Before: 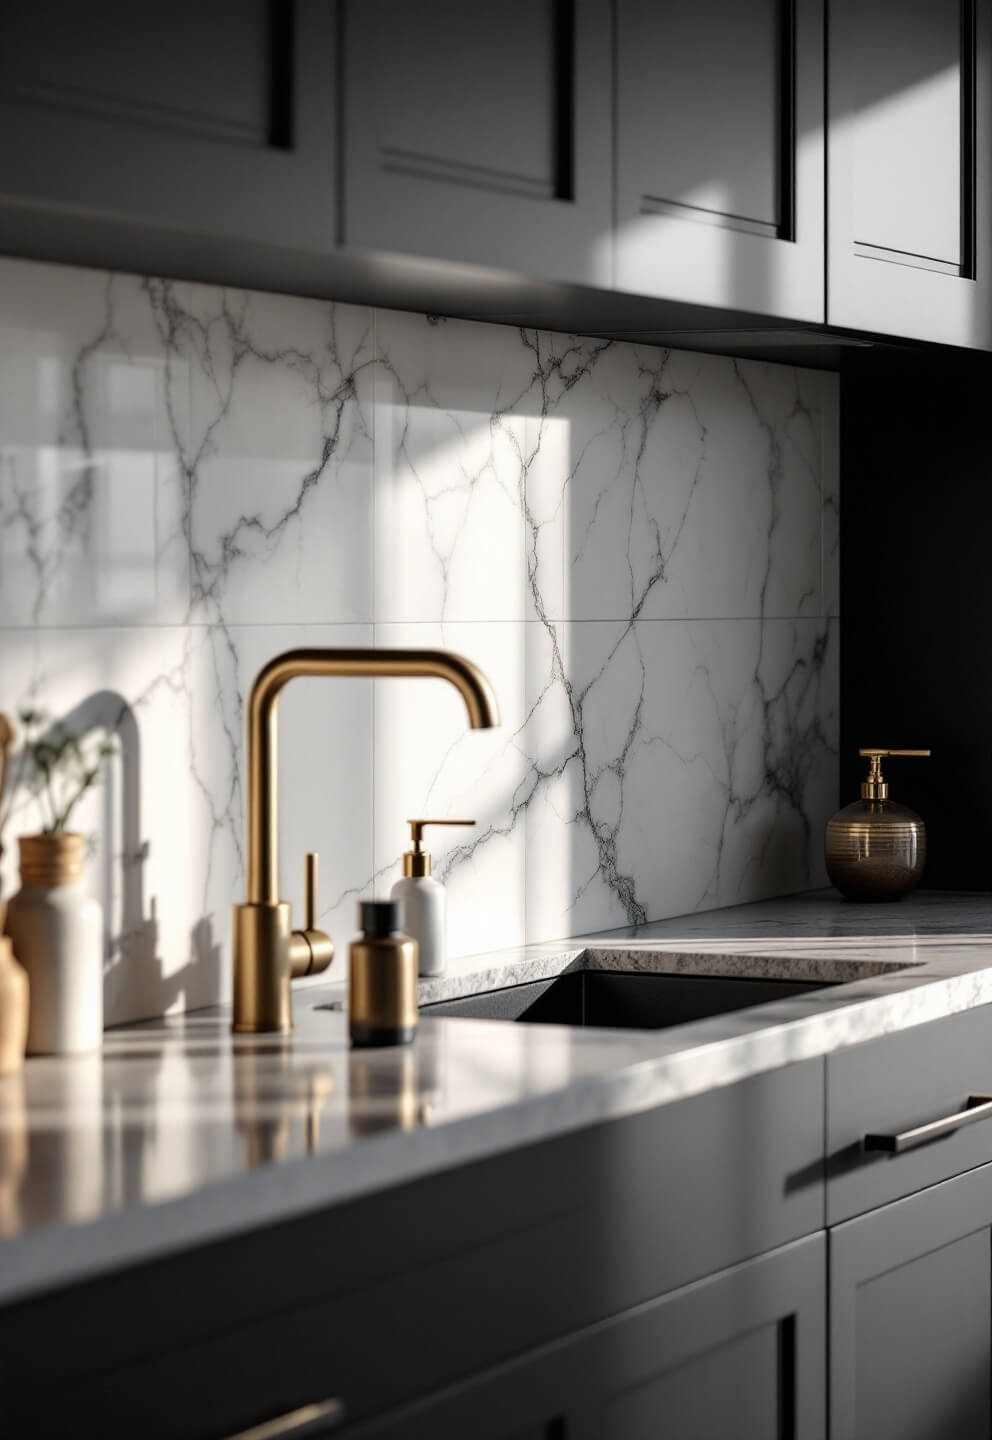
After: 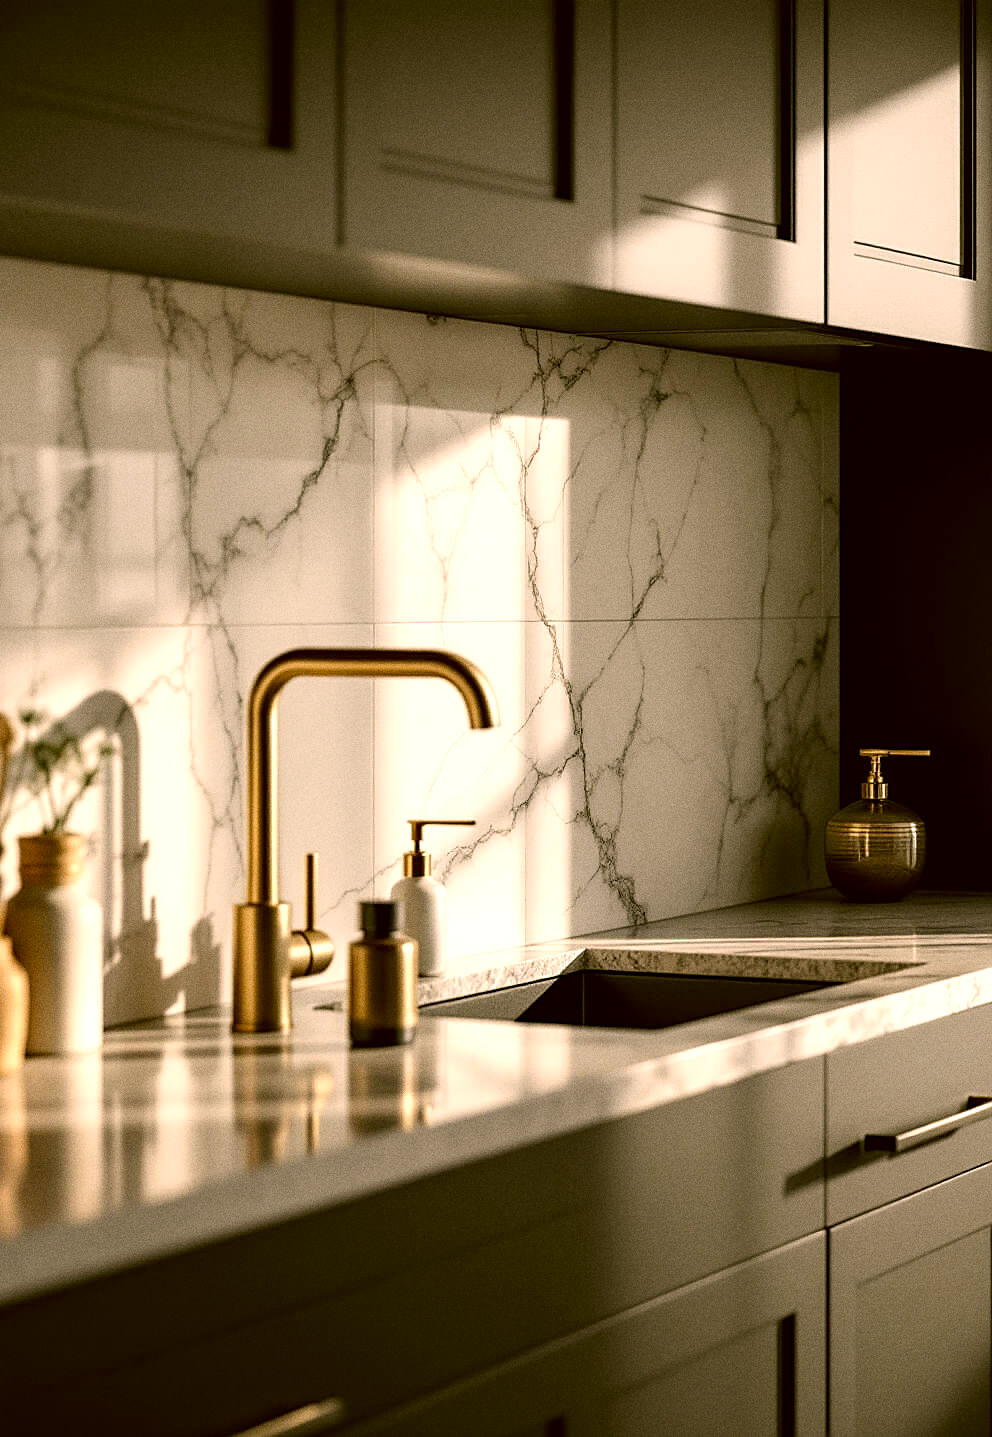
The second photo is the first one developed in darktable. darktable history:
grain: coarseness 0.09 ISO
color correction: highlights a* 8.98, highlights b* 15.09, shadows a* -0.49, shadows b* 26.52
sharpen: on, module defaults
crop: top 0.05%, bottom 0.098%
exposure: black level correction 0.001, exposure 0.3 EV, compensate highlight preservation false
